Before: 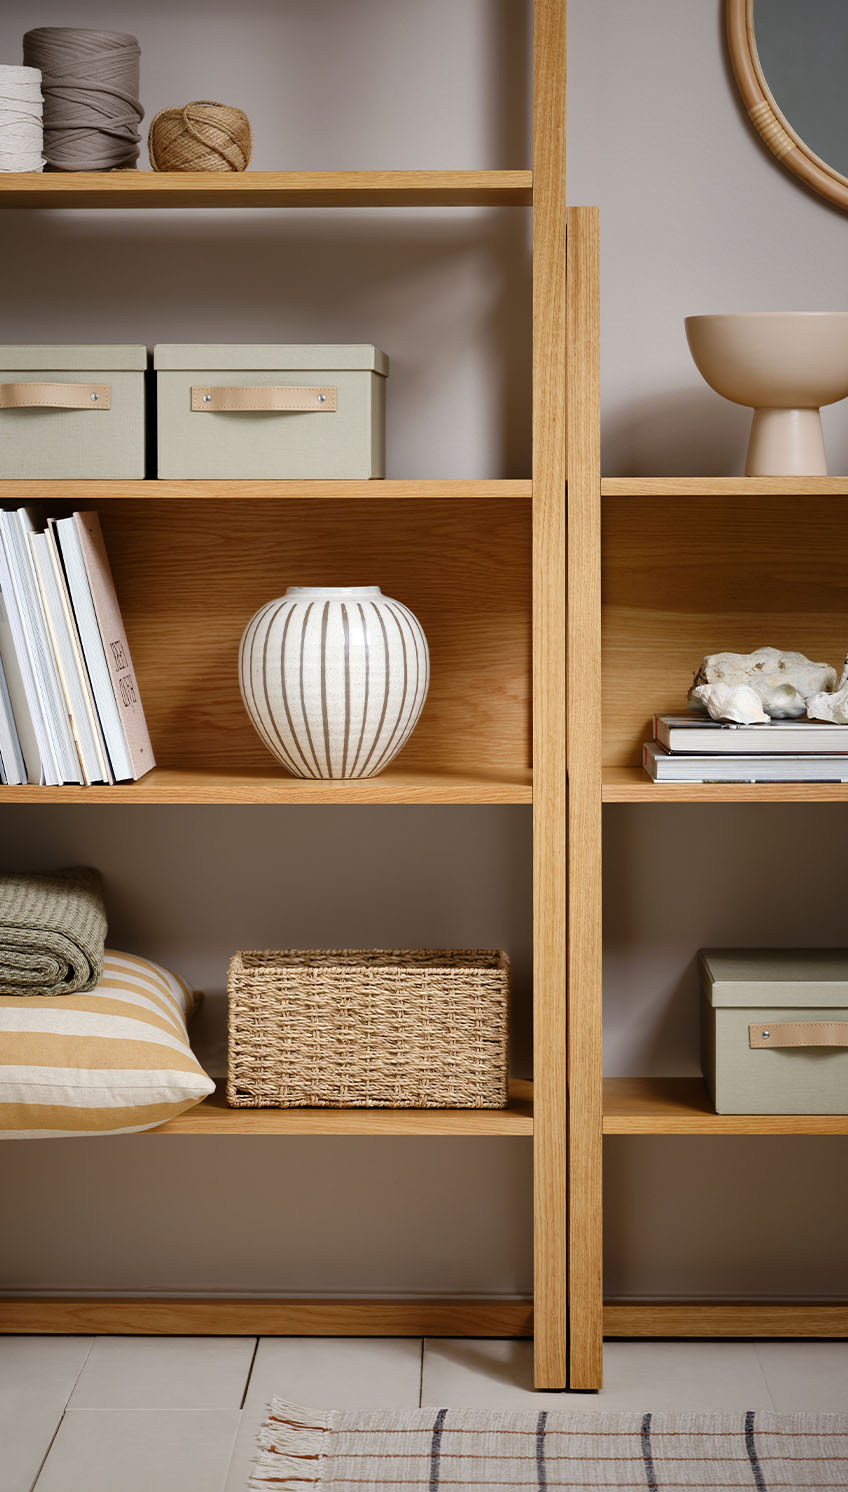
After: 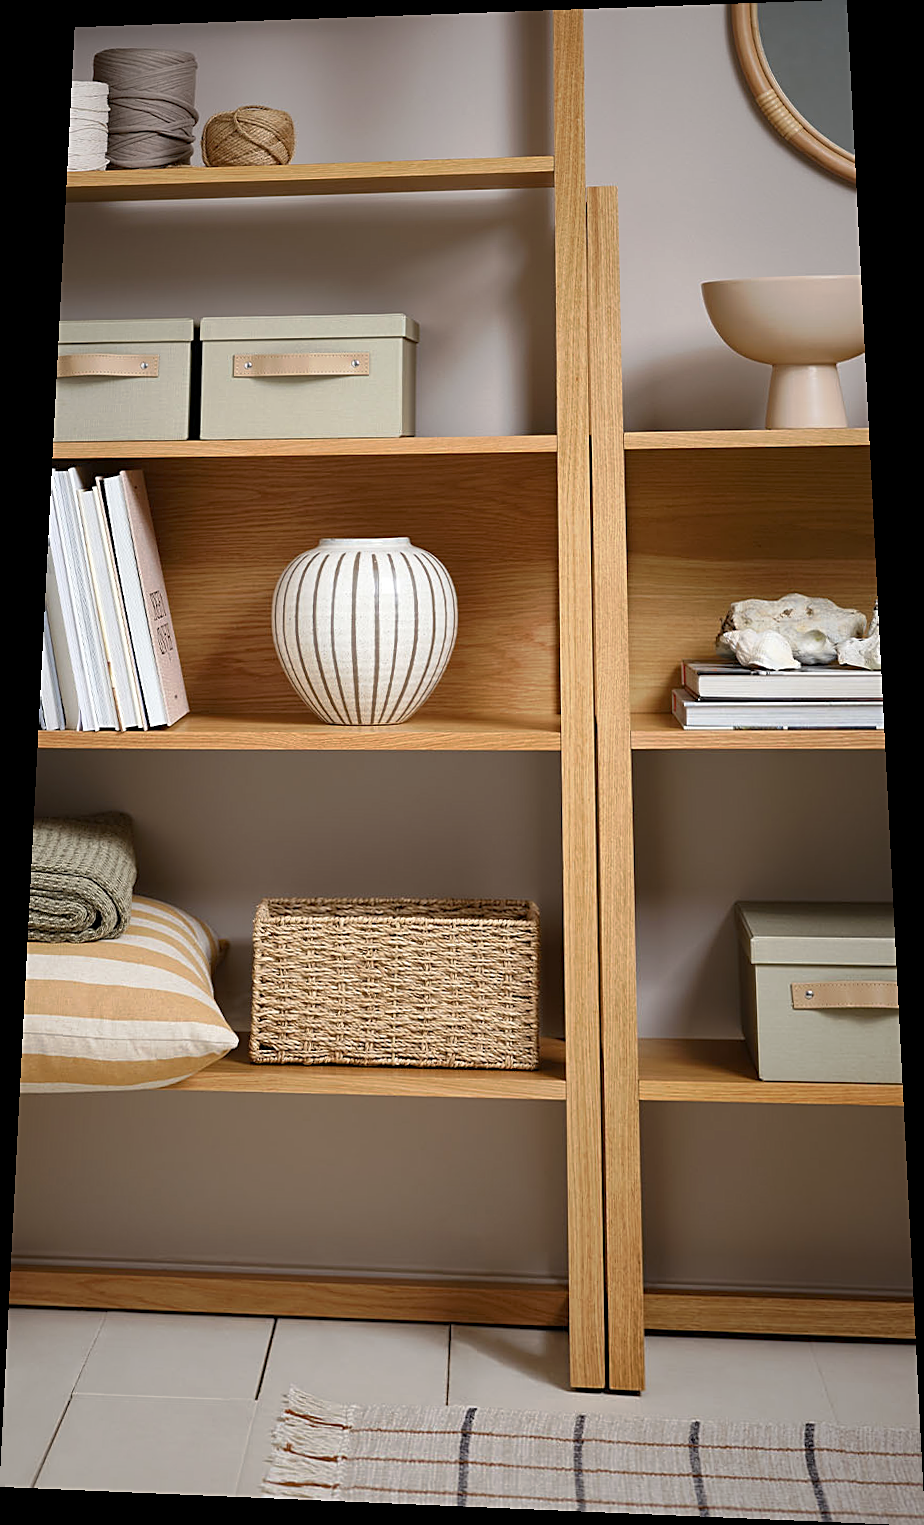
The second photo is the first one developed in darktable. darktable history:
rotate and perspective: rotation 0.128°, lens shift (vertical) -0.181, lens shift (horizontal) -0.044, shear 0.001, automatic cropping off
sharpen: on, module defaults
tone curve: curves: ch0 [(0, 0) (0.003, 0.005) (0.011, 0.019) (0.025, 0.04) (0.044, 0.064) (0.069, 0.095) (0.1, 0.129) (0.136, 0.169) (0.177, 0.207) (0.224, 0.247) (0.277, 0.298) (0.335, 0.354) (0.399, 0.416) (0.468, 0.478) (0.543, 0.553) (0.623, 0.634) (0.709, 0.709) (0.801, 0.817) (0.898, 0.912) (1, 1)], preserve colors none
